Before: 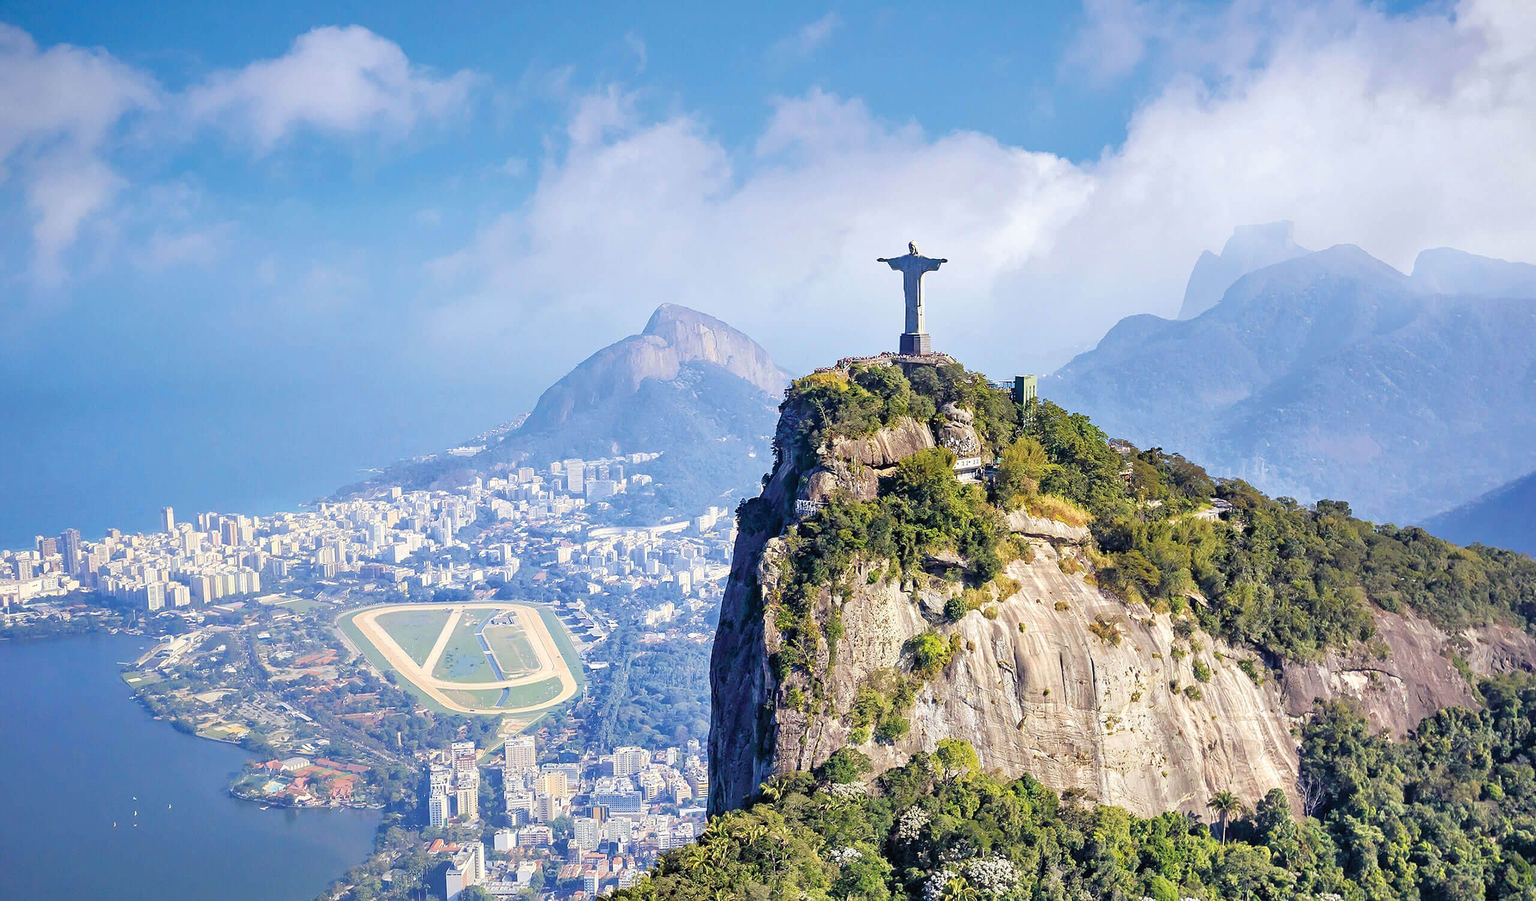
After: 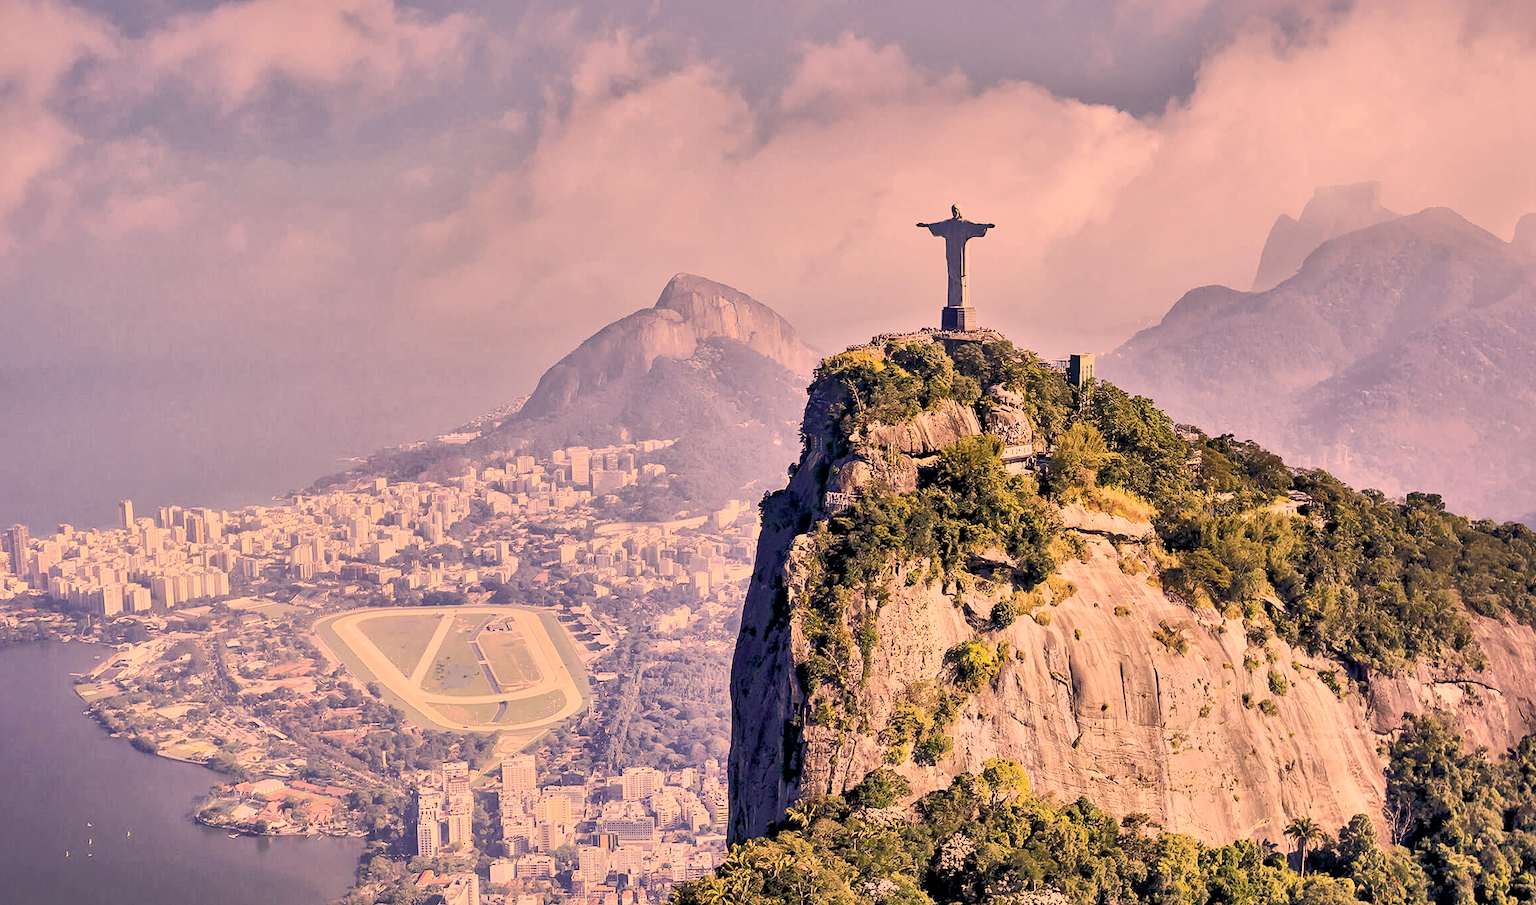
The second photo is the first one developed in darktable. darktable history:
exposure: compensate exposure bias true, compensate highlight preservation false
color correction: highlights a* 39.57, highlights b* 39.87, saturation 0.695
contrast brightness saturation: contrast 0.297
tone equalizer: -7 EV -0.662 EV, -6 EV 1 EV, -5 EV -0.43 EV, -4 EV 0.401 EV, -3 EV 0.441 EV, -2 EV 0.166 EV, -1 EV -0.154 EV, +0 EV -0.361 EV
local contrast: mode bilateral grid, contrast 15, coarseness 36, detail 105%, midtone range 0.2
filmic rgb: black relative exposure -7.73 EV, white relative exposure 4.44 EV, threshold 3 EV, target black luminance 0%, hardness 3.75, latitude 50.56%, contrast 1.07, highlights saturation mix 8.65%, shadows ↔ highlights balance -0.254%, enable highlight reconstruction true
crop: left 3.556%, top 6.507%, right 6.651%, bottom 3.28%
shadows and highlights: on, module defaults
